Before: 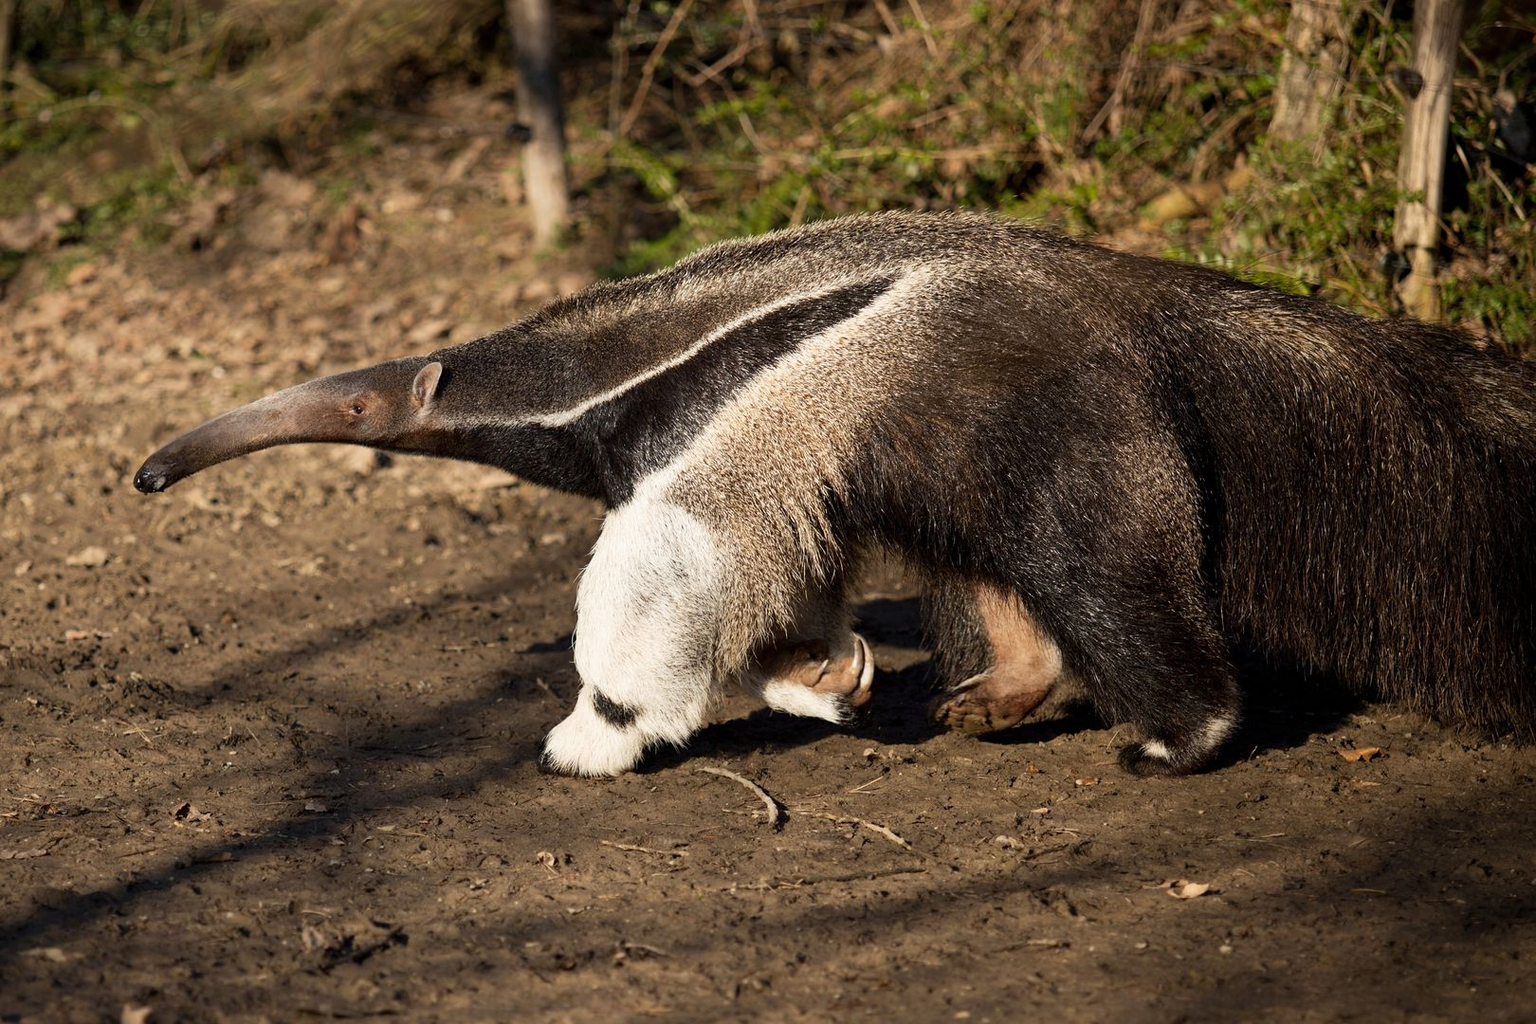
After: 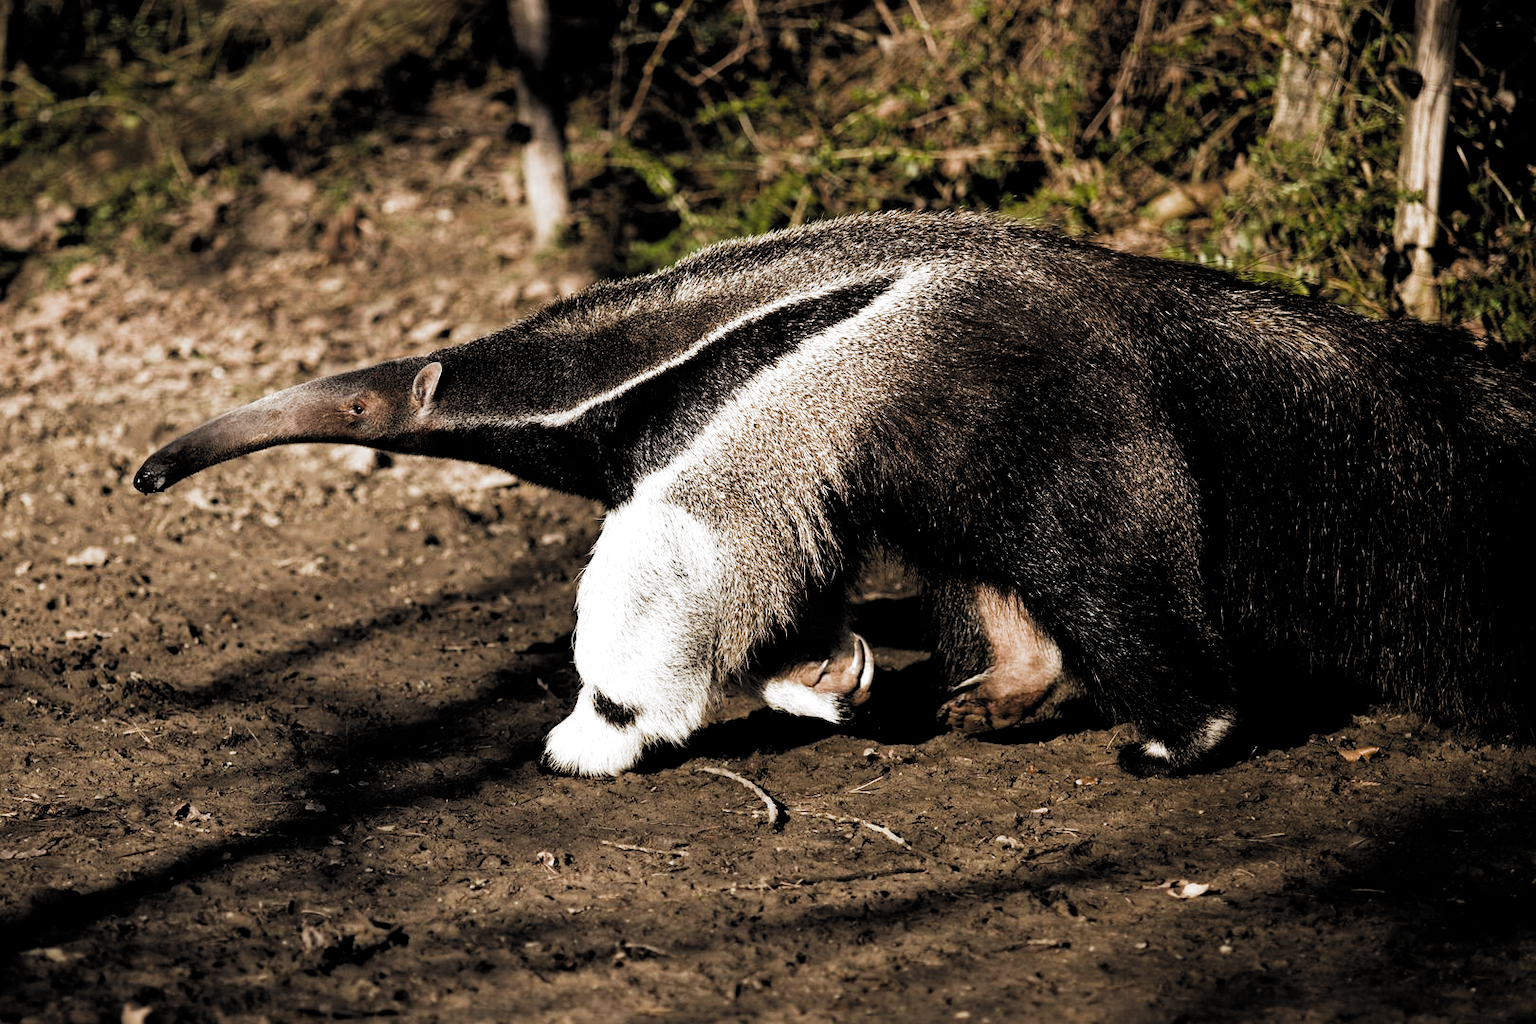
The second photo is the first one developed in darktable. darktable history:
filmic rgb: black relative exposure -3.61 EV, white relative exposure 2.13 EV, hardness 3.62, color science v5 (2021), contrast in shadows safe, contrast in highlights safe
